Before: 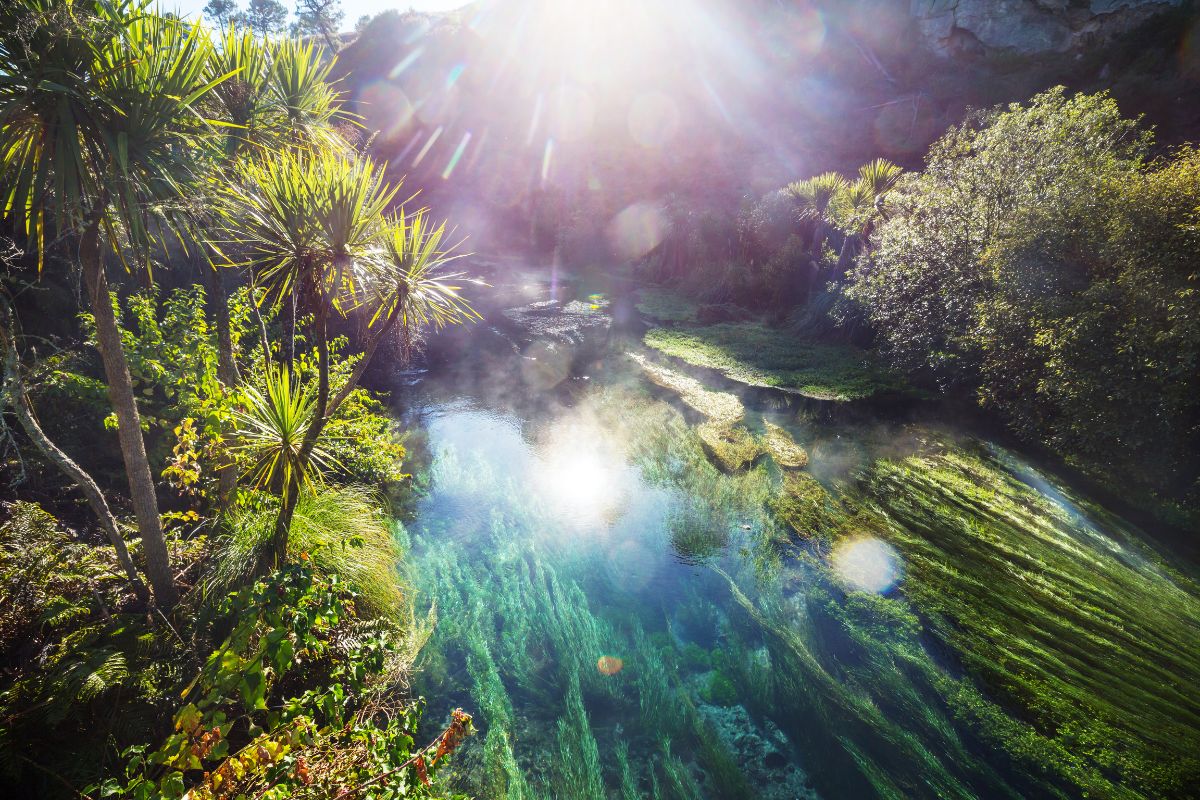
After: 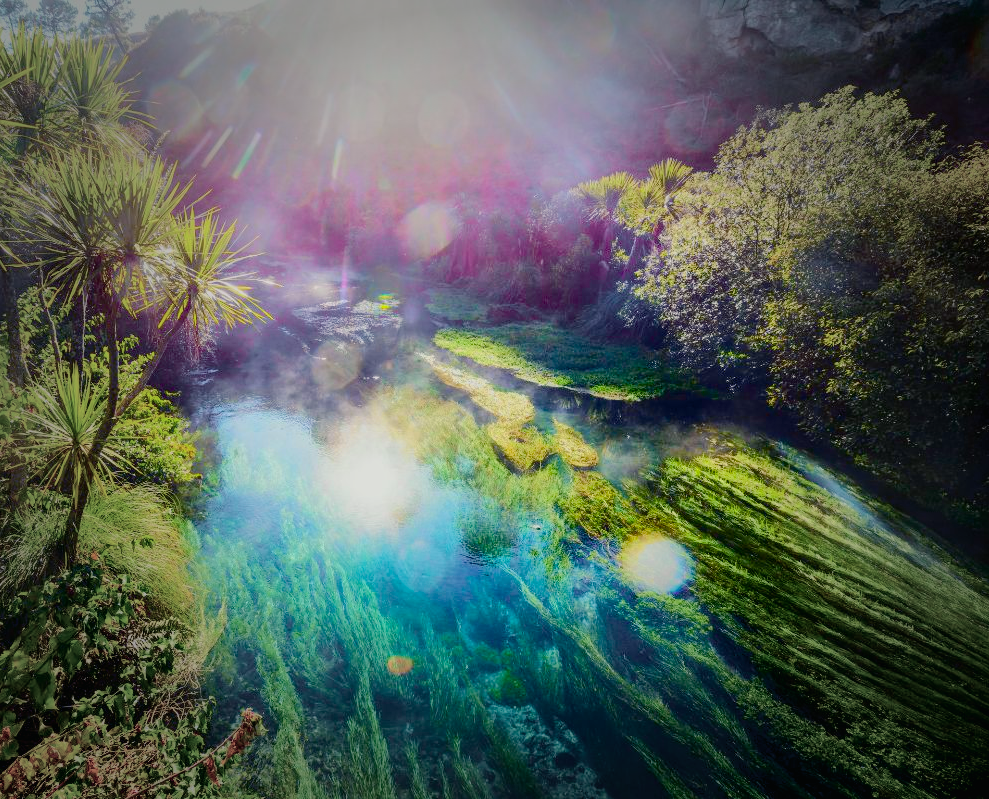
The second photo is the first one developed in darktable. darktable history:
color balance rgb: shadows lift › chroma 1%, shadows lift › hue 240.84°, highlights gain › chroma 2%, highlights gain › hue 73.2°, global offset › luminance -0.5%, perceptual saturation grading › global saturation 20%, perceptual saturation grading › highlights -25%, perceptual saturation grading › shadows 50%, global vibrance 25.26%
local contrast: highlights 100%, shadows 100%, detail 120%, midtone range 0.2
shadows and highlights: shadows 40, highlights -60
exposure: black level correction 0.001, exposure -0.2 EV, compensate highlight preservation false
white balance: red 0.986, blue 1.01
vignetting: fall-off start 48.41%, automatic ratio true, width/height ratio 1.29, unbound false
tone curve: curves: ch0 [(0, 0.022) (0.114, 0.083) (0.281, 0.315) (0.447, 0.557) (0.588, 0.711) (0.786, 0.839) (0.999, 0.949)]; ch1 [(0, 0) (0.389, 0.352) (0.458, 0.433) (0.486, 0.474) (0.509, 0.505) (0.535, 0.53) (0.555, 0.557) (0.586, 0.622) (0.677, 0.724) (1, 1)]; ch2 [(0, 0) (0.369, 0.388) (0.449, 0.431) (0.501, 0.5) (0.528, 0.52) (0.561, 0.59) (0.697, 0.721) (1, 1)], color space Lab, independent channels, preserve colors none
crop: left 17.582%, bottom 0.031%
